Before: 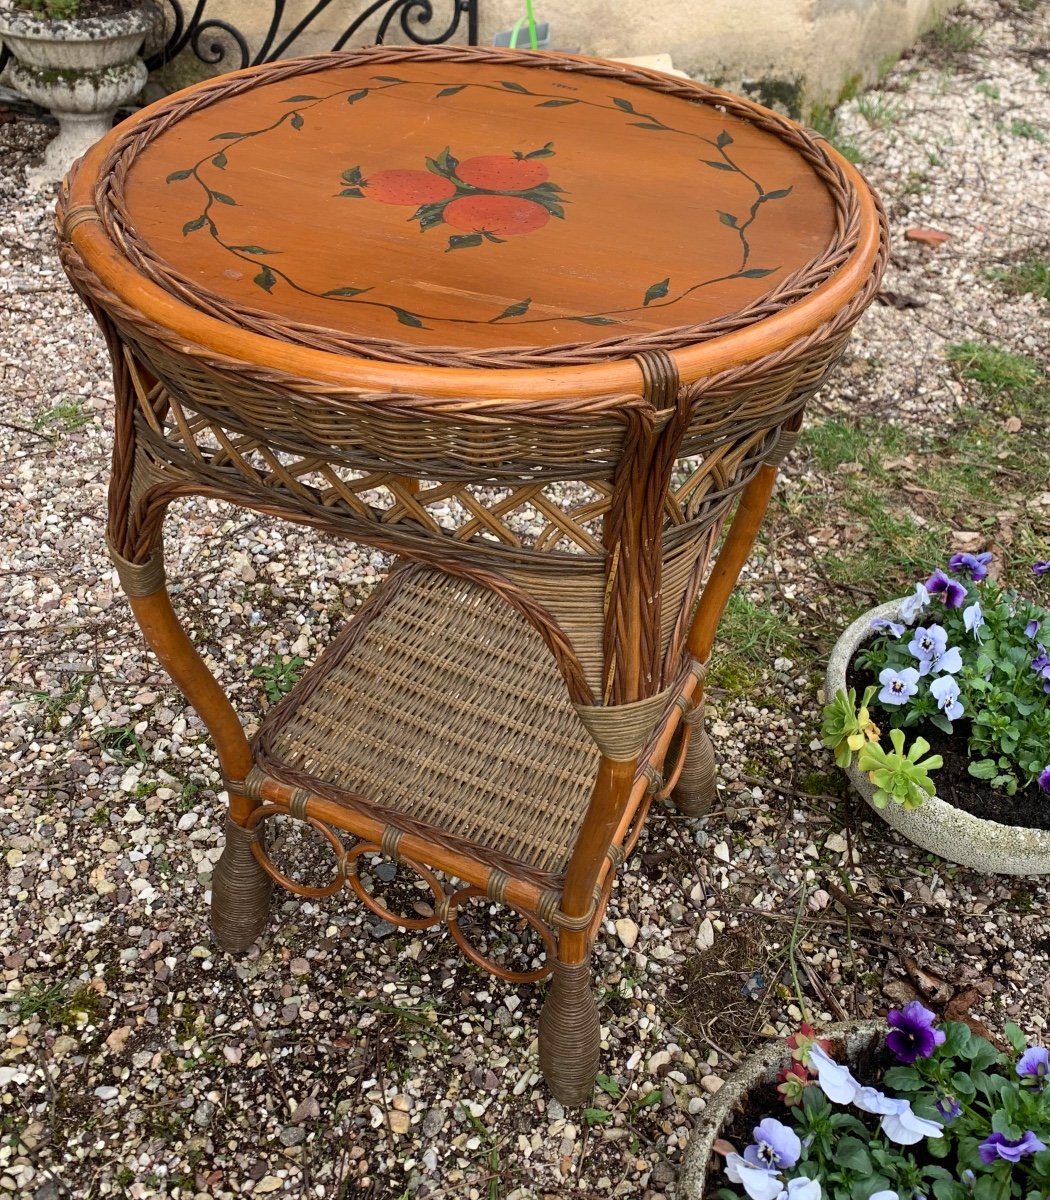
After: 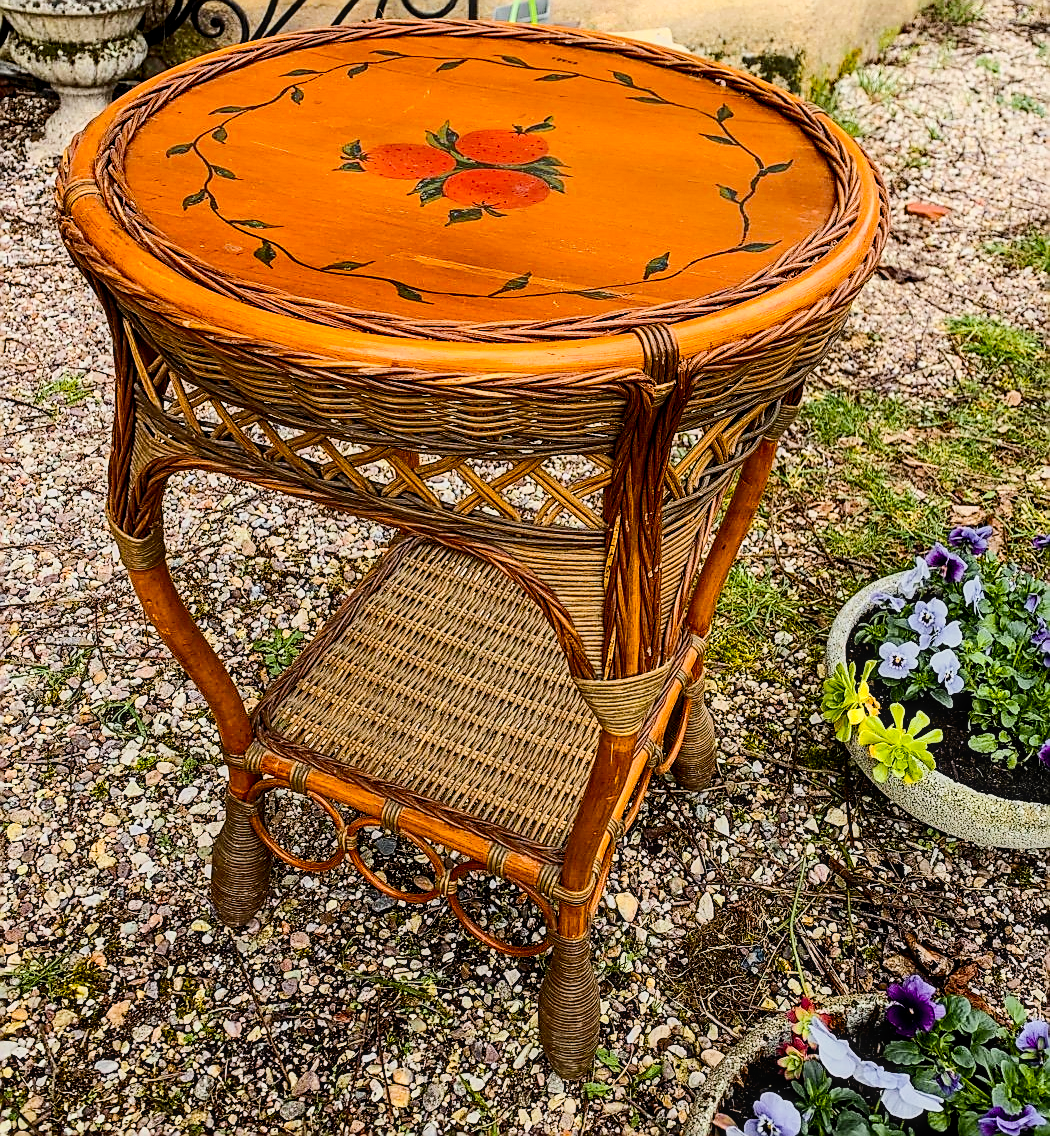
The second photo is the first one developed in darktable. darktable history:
crop and rotate: top 2.223%, bottom 3.031%
color balance rgb: perceptual saturation grading › global saturation 30.524%, perceptual brilliance grading › mid-tones 10.306%, perceptual brilliance grading › shadows 14.386%
sharpen: radius 1.429, amount 1.259, threshold 0.679
filmic rgb: black relative exposure -7.65 EV, white relative exposure 4.56 EV, threshold 3.02 EV, hardness 3.61, enable highlight reconstruction true
exposure: compensate highlight preservation false
local contrast: on, module defaults
color zones: curves: ch0 [(0, 0.511) (0.143, 0.531) (0.286, 0.56) (0.429, 0.5) (0.571, 0.5) (0.714, 0.5) (0.857, 0.5) (1, 0.5)]; ch1 [(0, 0.525) (0.143, 0.705) (0.286, 0.715) (0.429, 0.35) (0.571, 0.35) (0.714, 0.35) (0.857, 0.4) (1, 0.4)]; ch2 [(0, 0.572) (0.143, 0.512) (0.286, 0.473) (0.429, 0.45) (0.571, 0.5) (0.714, 0.5) (0.857, 0.518) (1, 0.518)]
contrast brightness saturation: contrast 0.28
